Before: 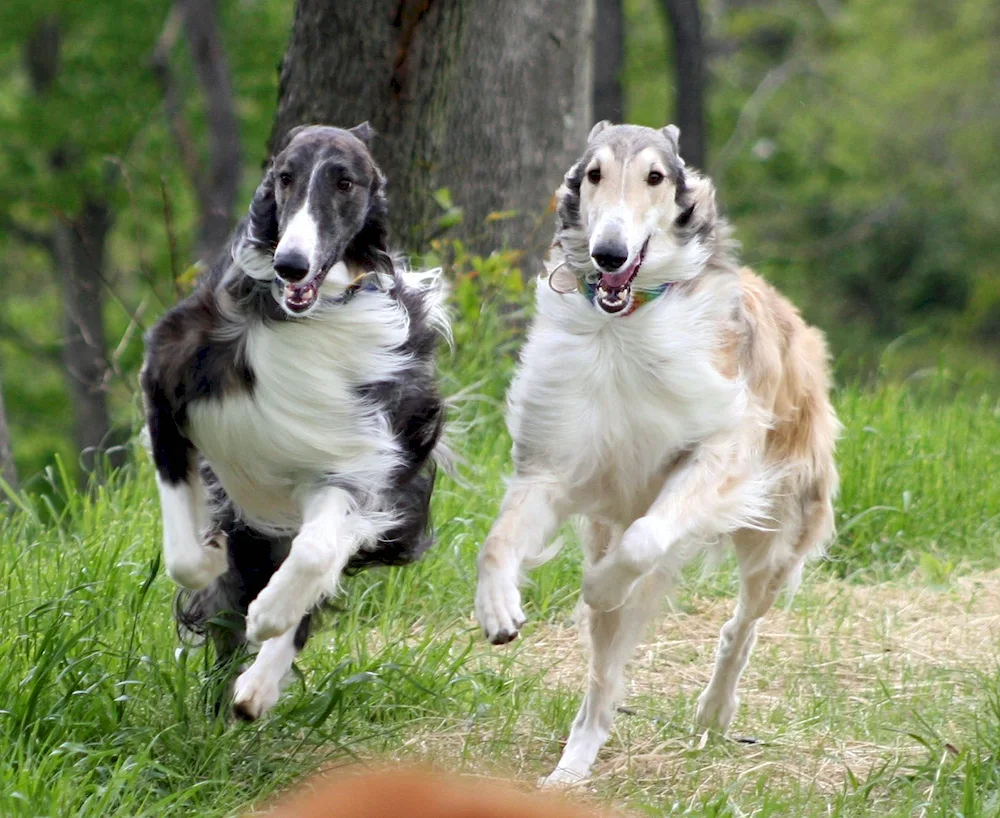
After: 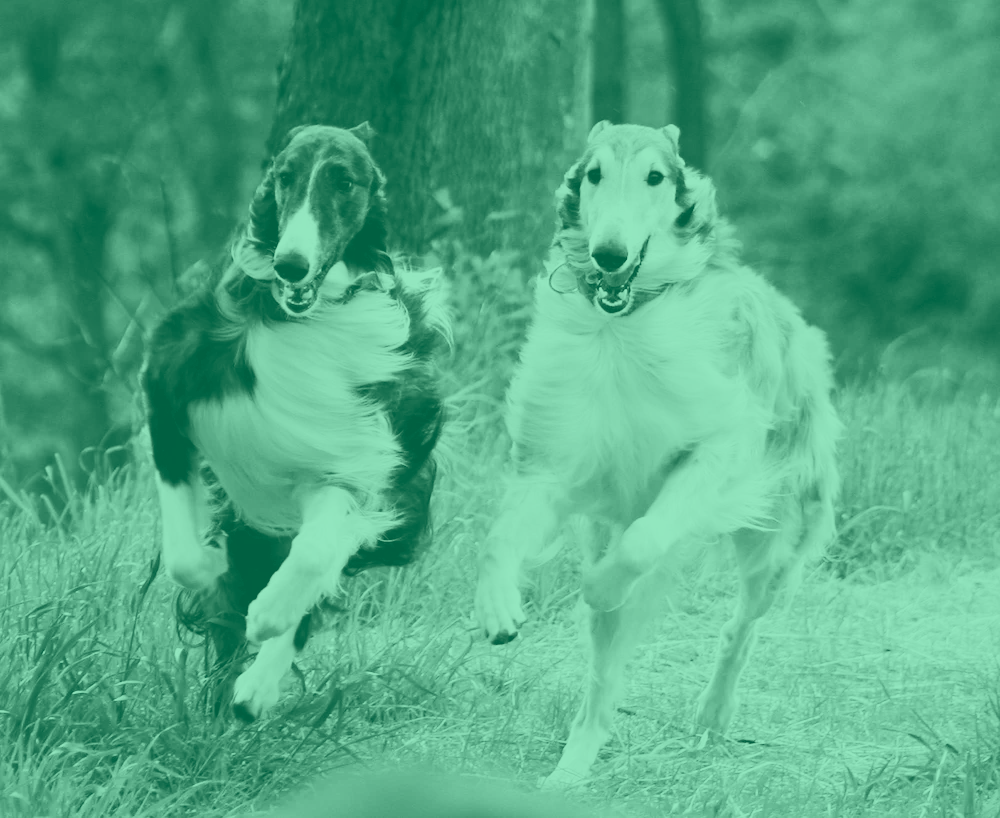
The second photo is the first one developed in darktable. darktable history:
colorize: hue 147.6°, saturation 65%, lightness 21.64%
contrast brightness saturation: contrast 0.28
